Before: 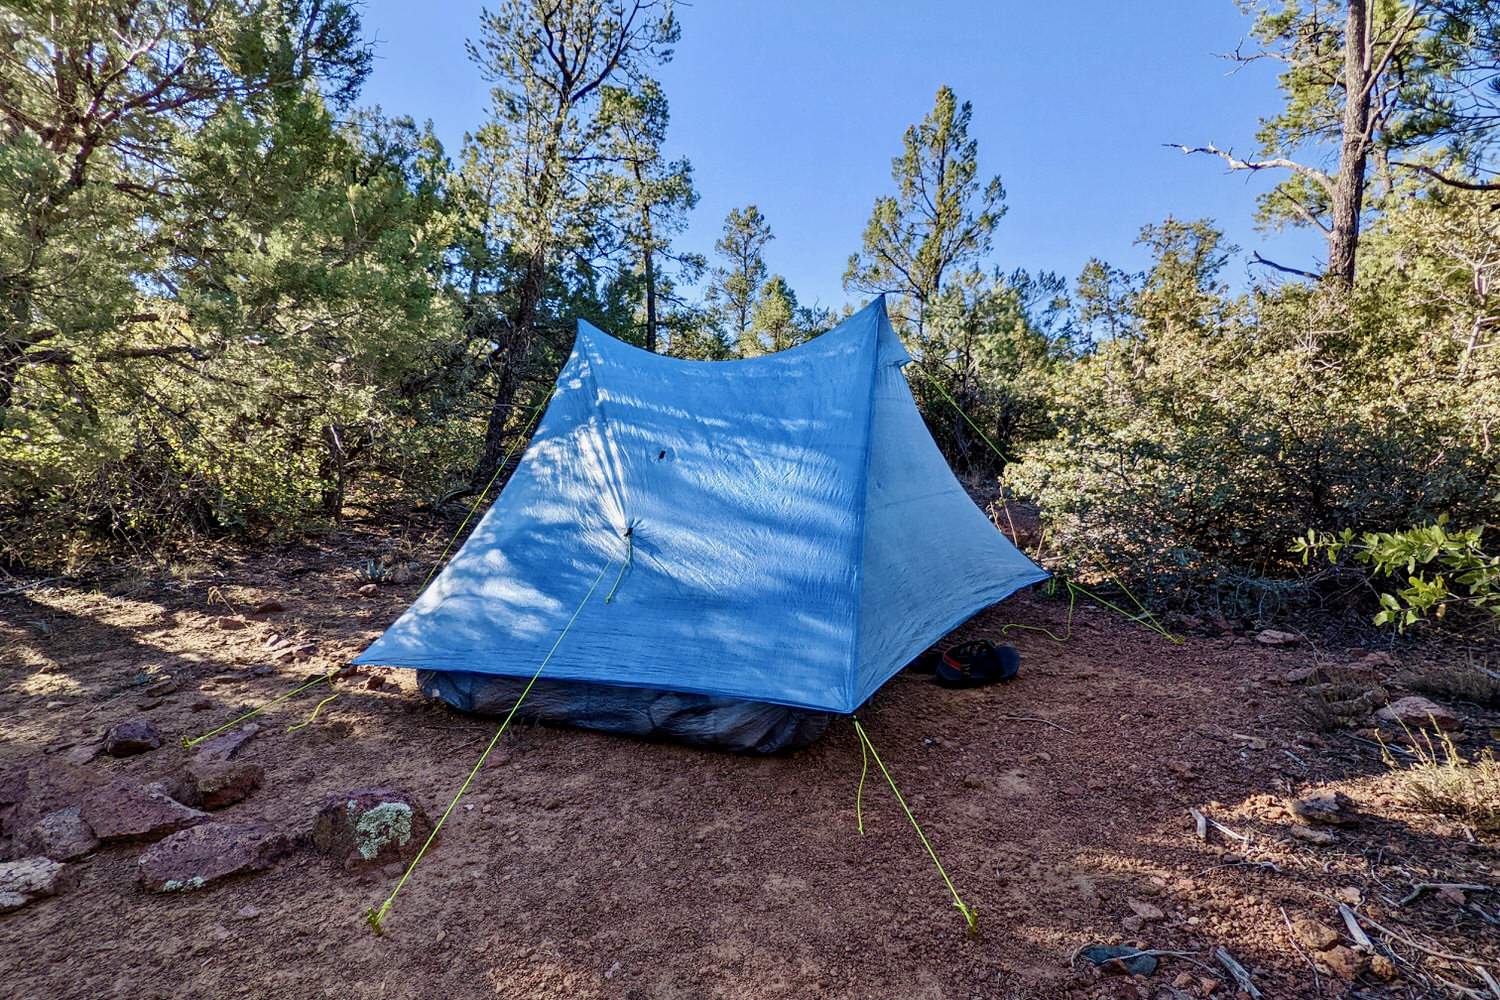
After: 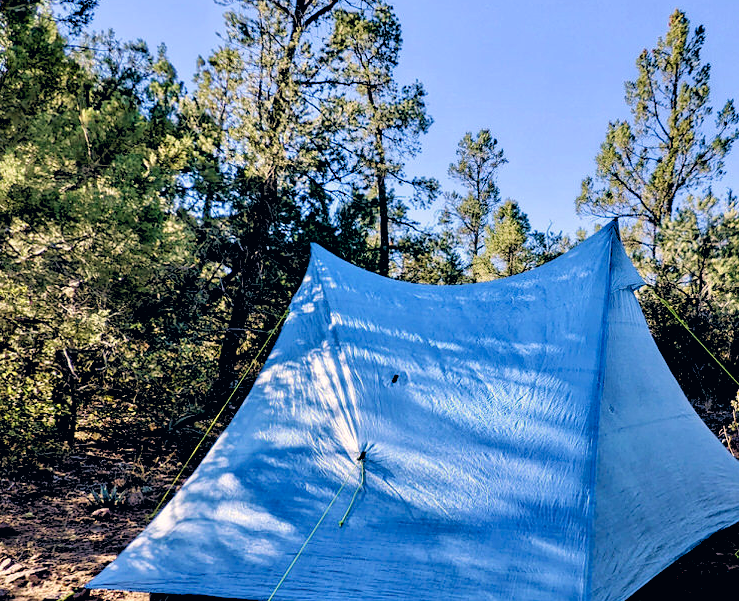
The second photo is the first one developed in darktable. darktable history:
color correction: highlights a* 5.38, highlights b* 5.3, shadows a* -4.26, shadows b* -5.11
rgb levels: levels [[0.029, 0.461, 0.922], [0, 0.5, 1], [0, 0.5, 1]]
velvia: on, module defaults
crop: left 17.835%, top 7.675%, right 32.881%, bottom 32.213%
